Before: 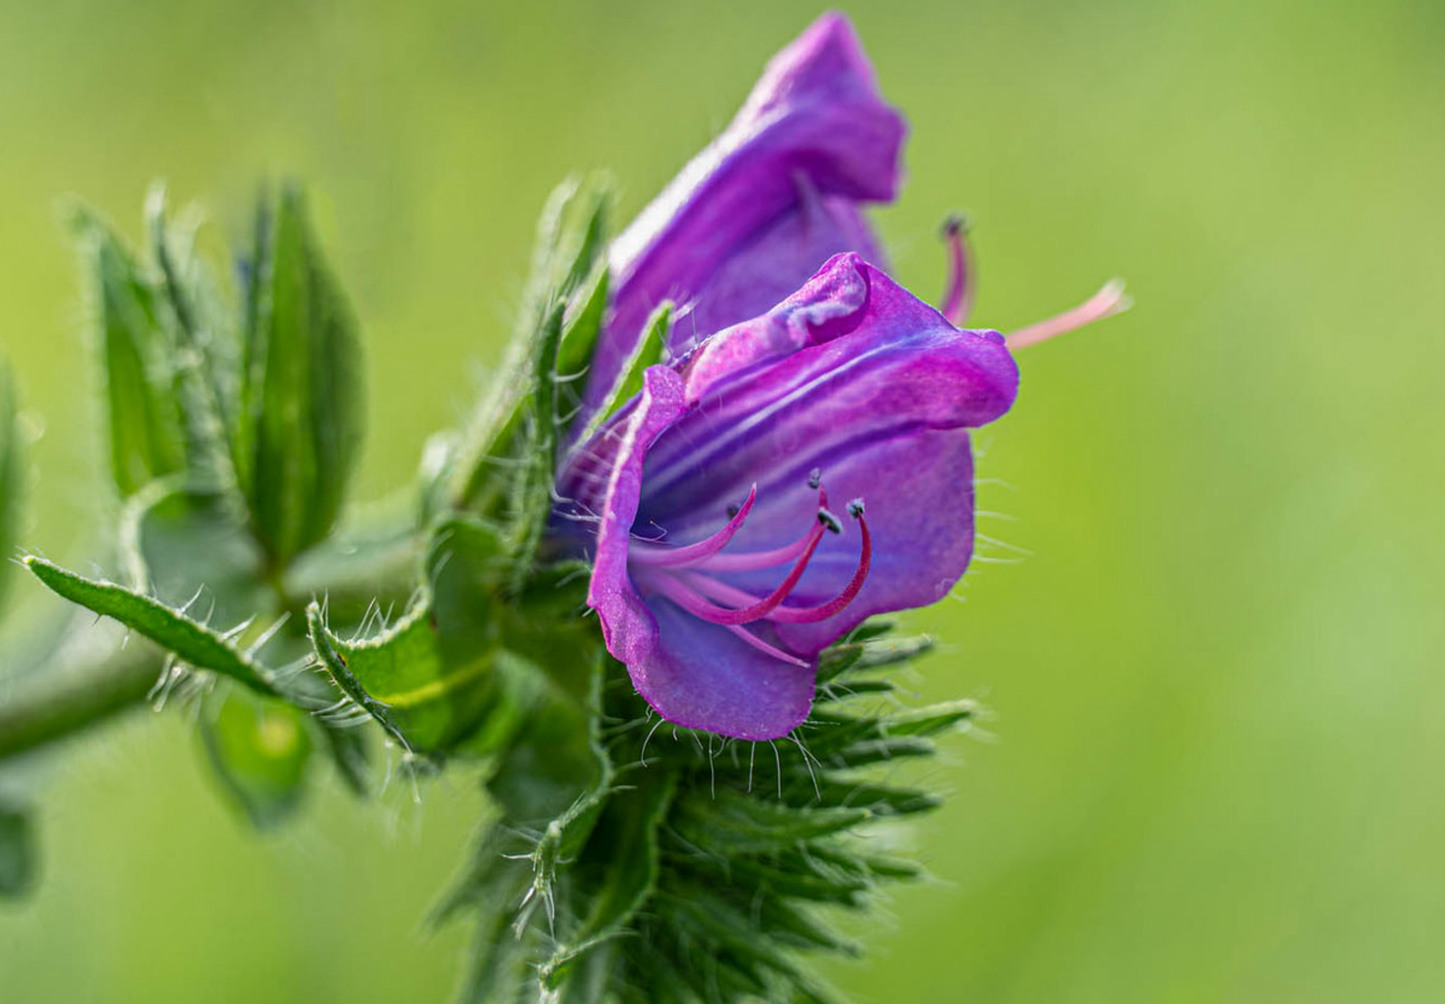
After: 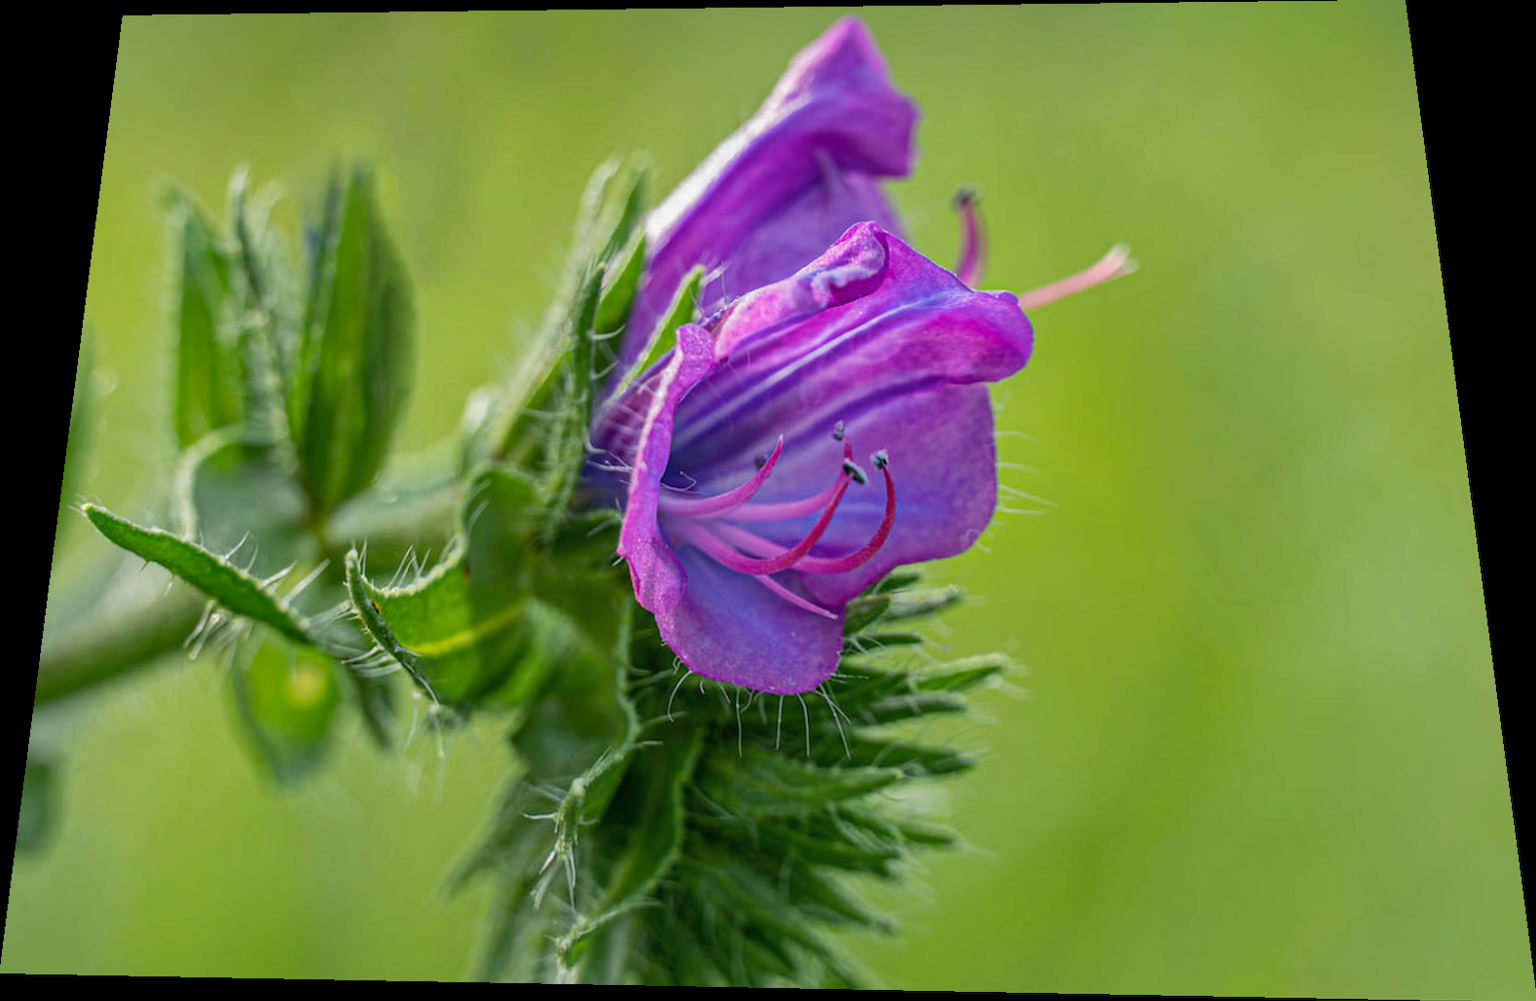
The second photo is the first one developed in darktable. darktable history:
tone equalizer: on, module defaults
rotate and perspective: rotation 0.128°, lens shift (vertical) -0.181, lens shift (horizontal) -0.044, shear 0.001, automatic cropping off
shadows and highlights: shadows 40, highlights -60
